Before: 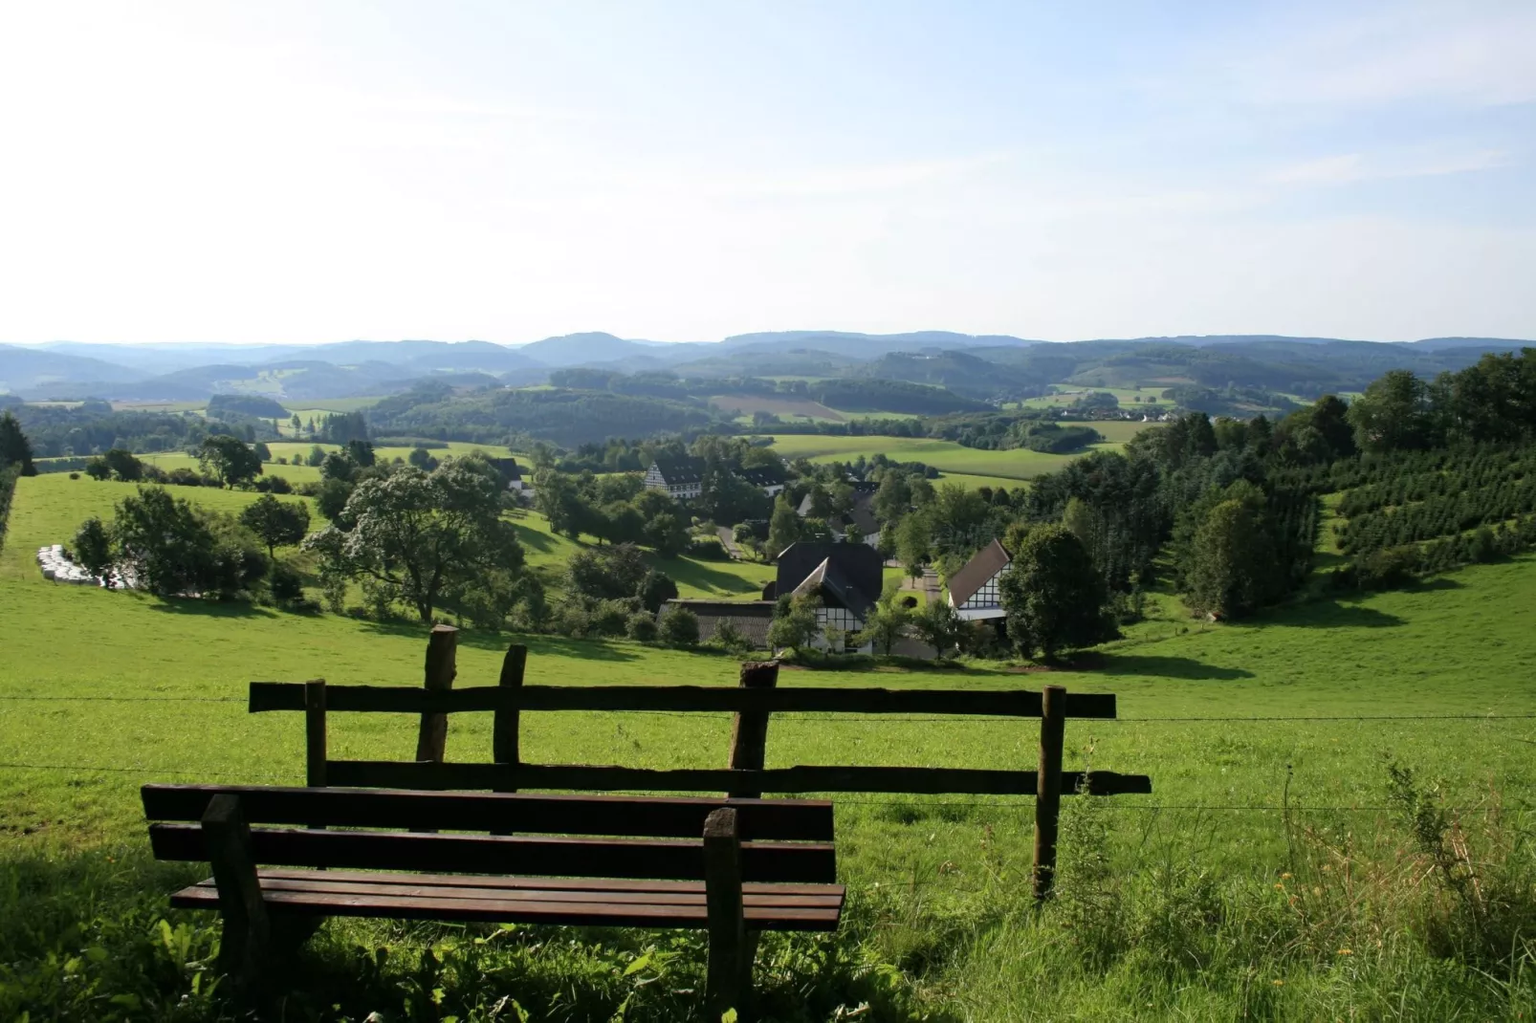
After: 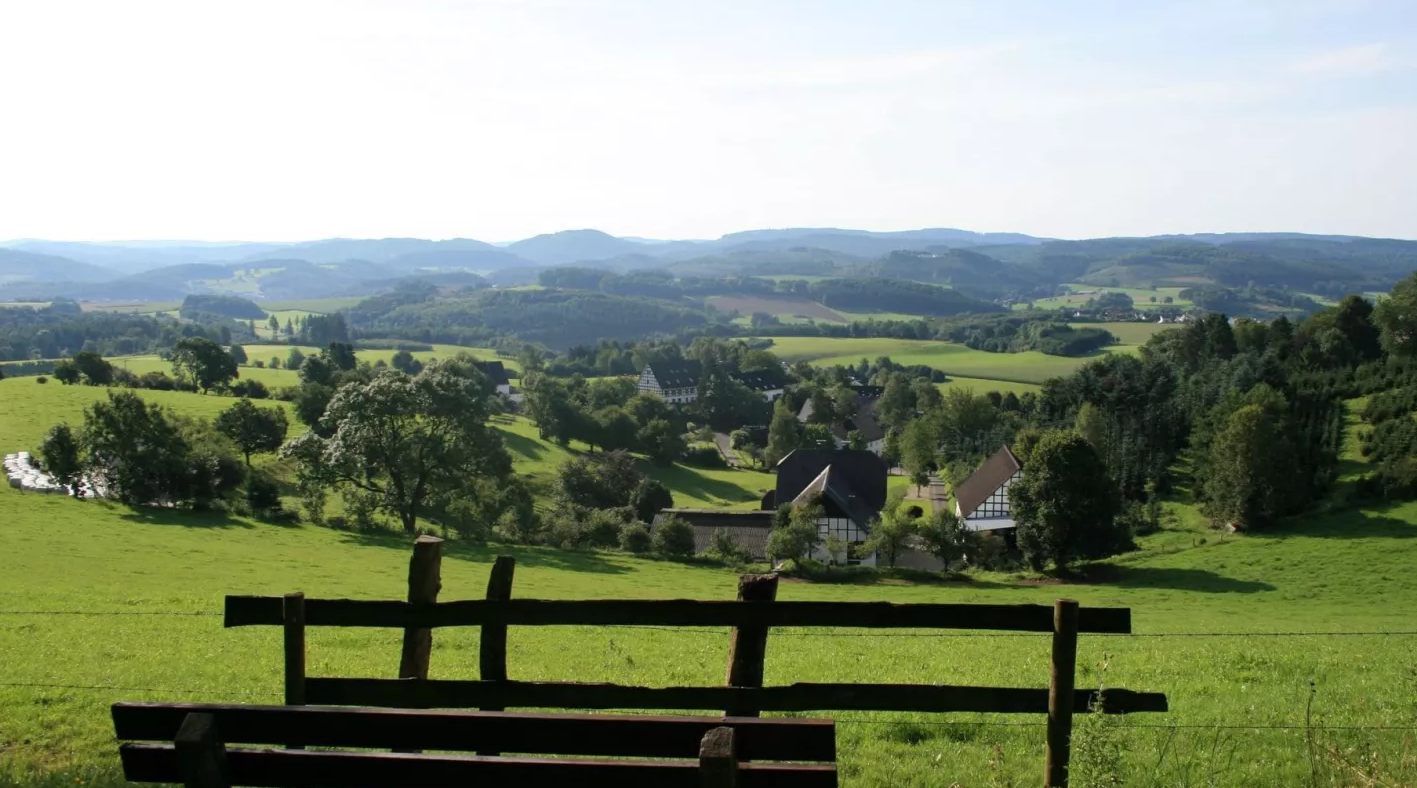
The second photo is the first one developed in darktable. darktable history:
crop and rotate: left 2.281%, top 11.051%, right 9.448%, bottom 15.244%
